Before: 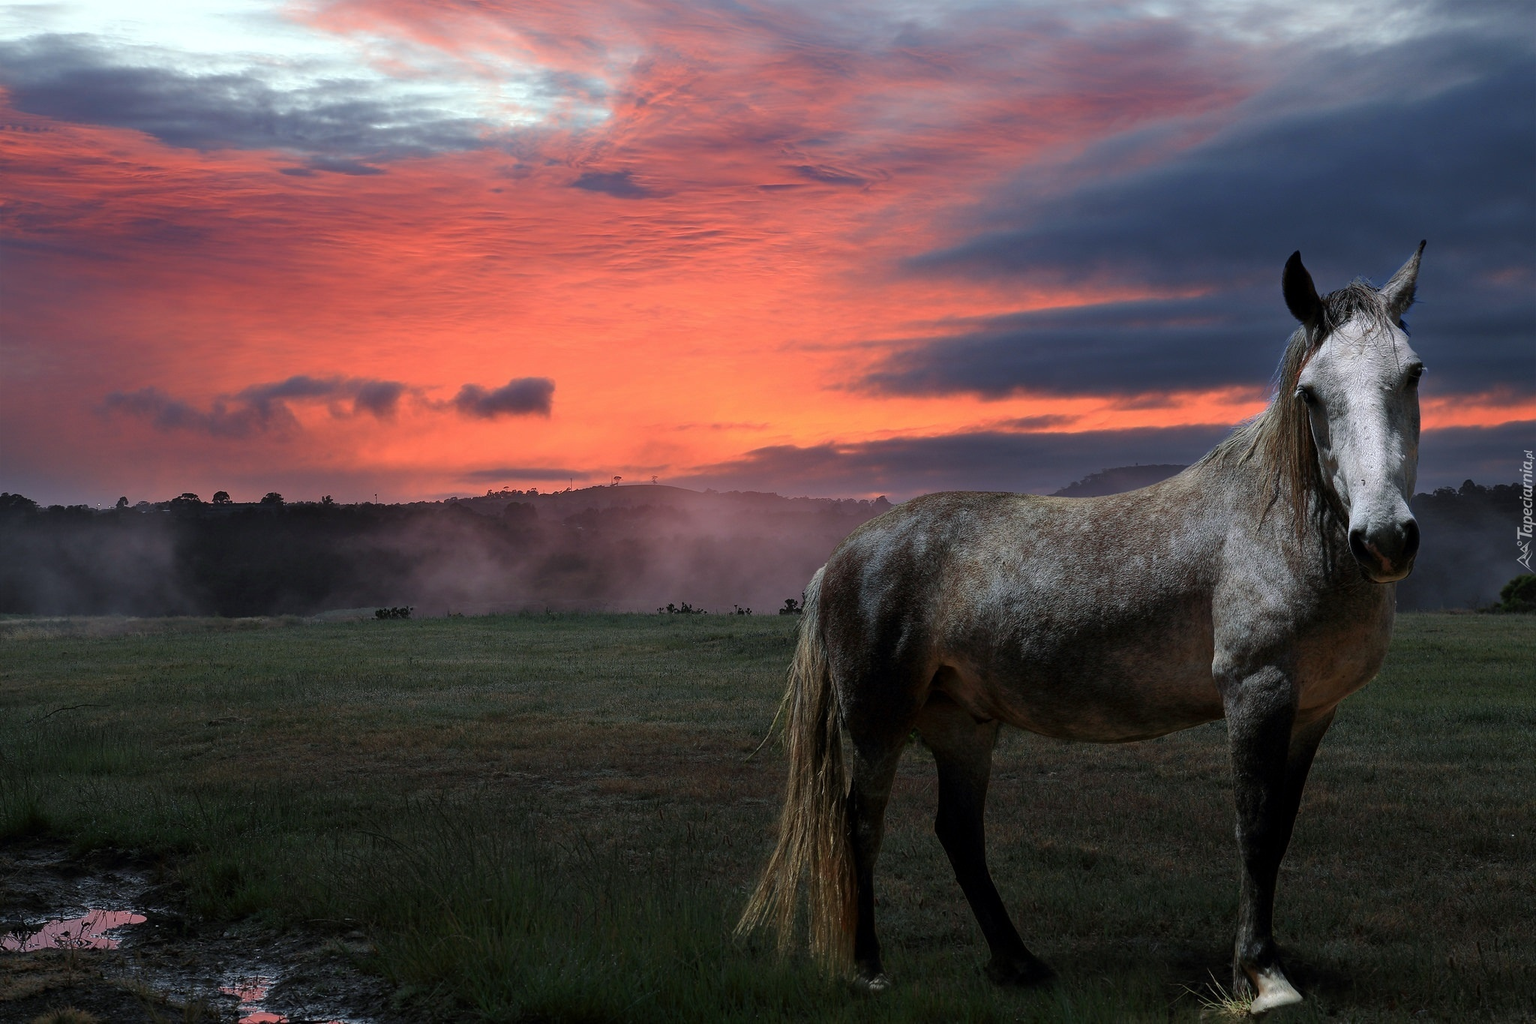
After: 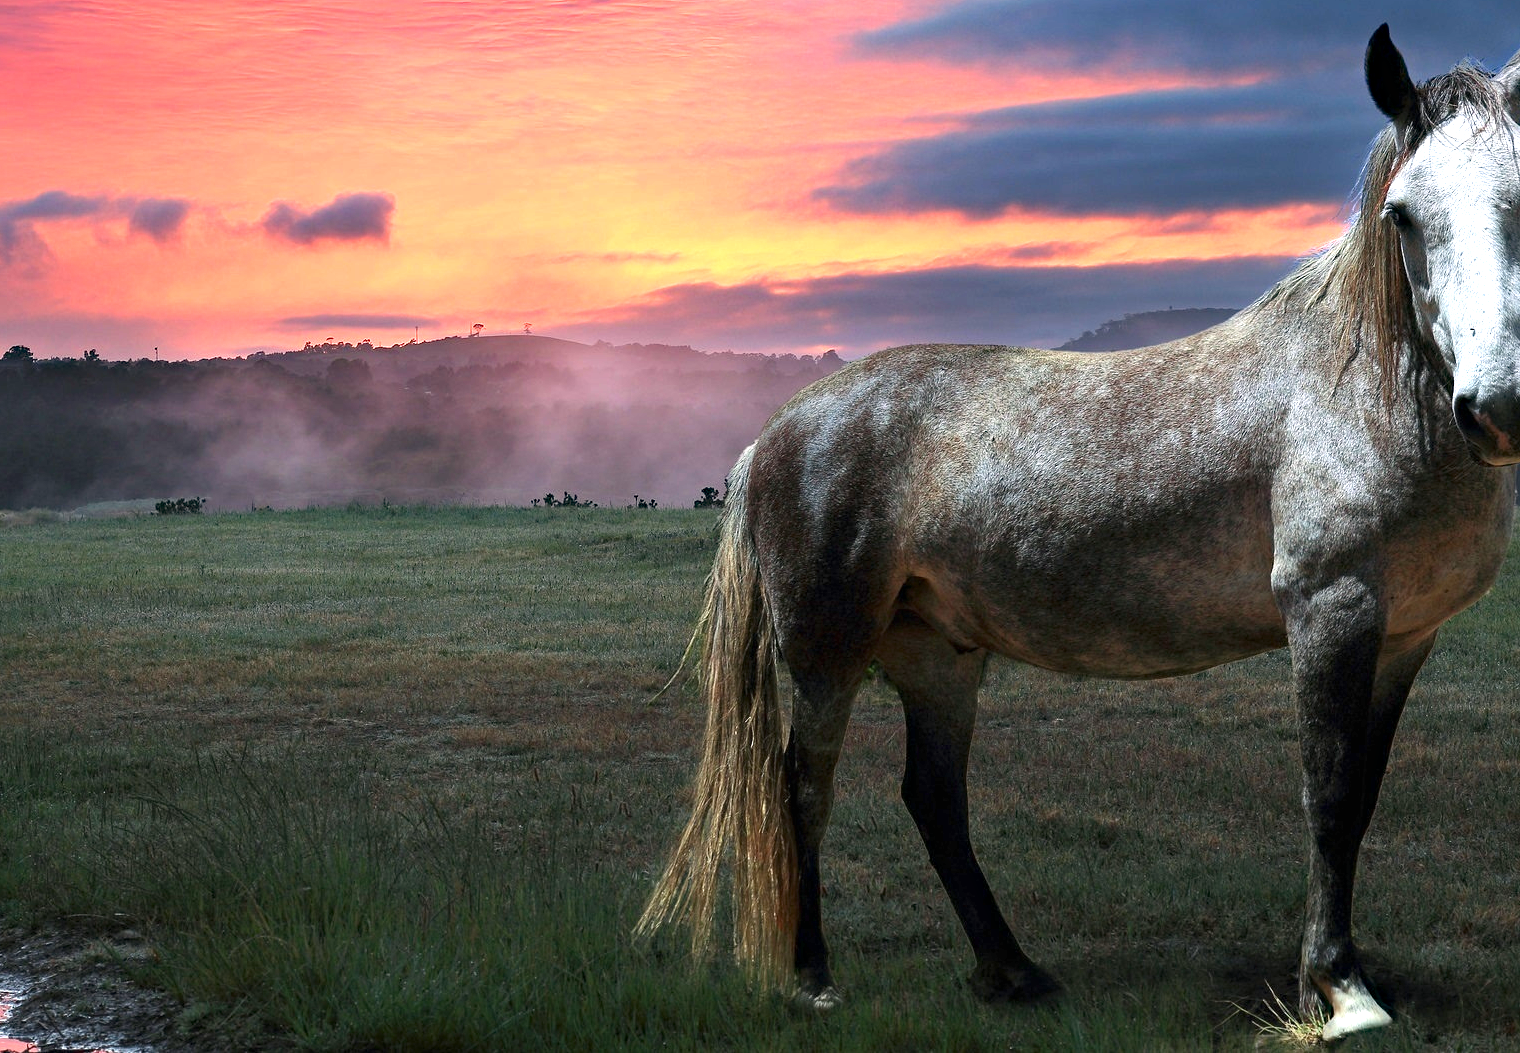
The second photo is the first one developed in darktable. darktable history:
haze removal: compatibility mode true, adaptive false
crop: left 16.872%, top 22.848%, right 8.867%
exposure: black level correction 0, exposure 1.453 EV, compensate highlight preservation false
